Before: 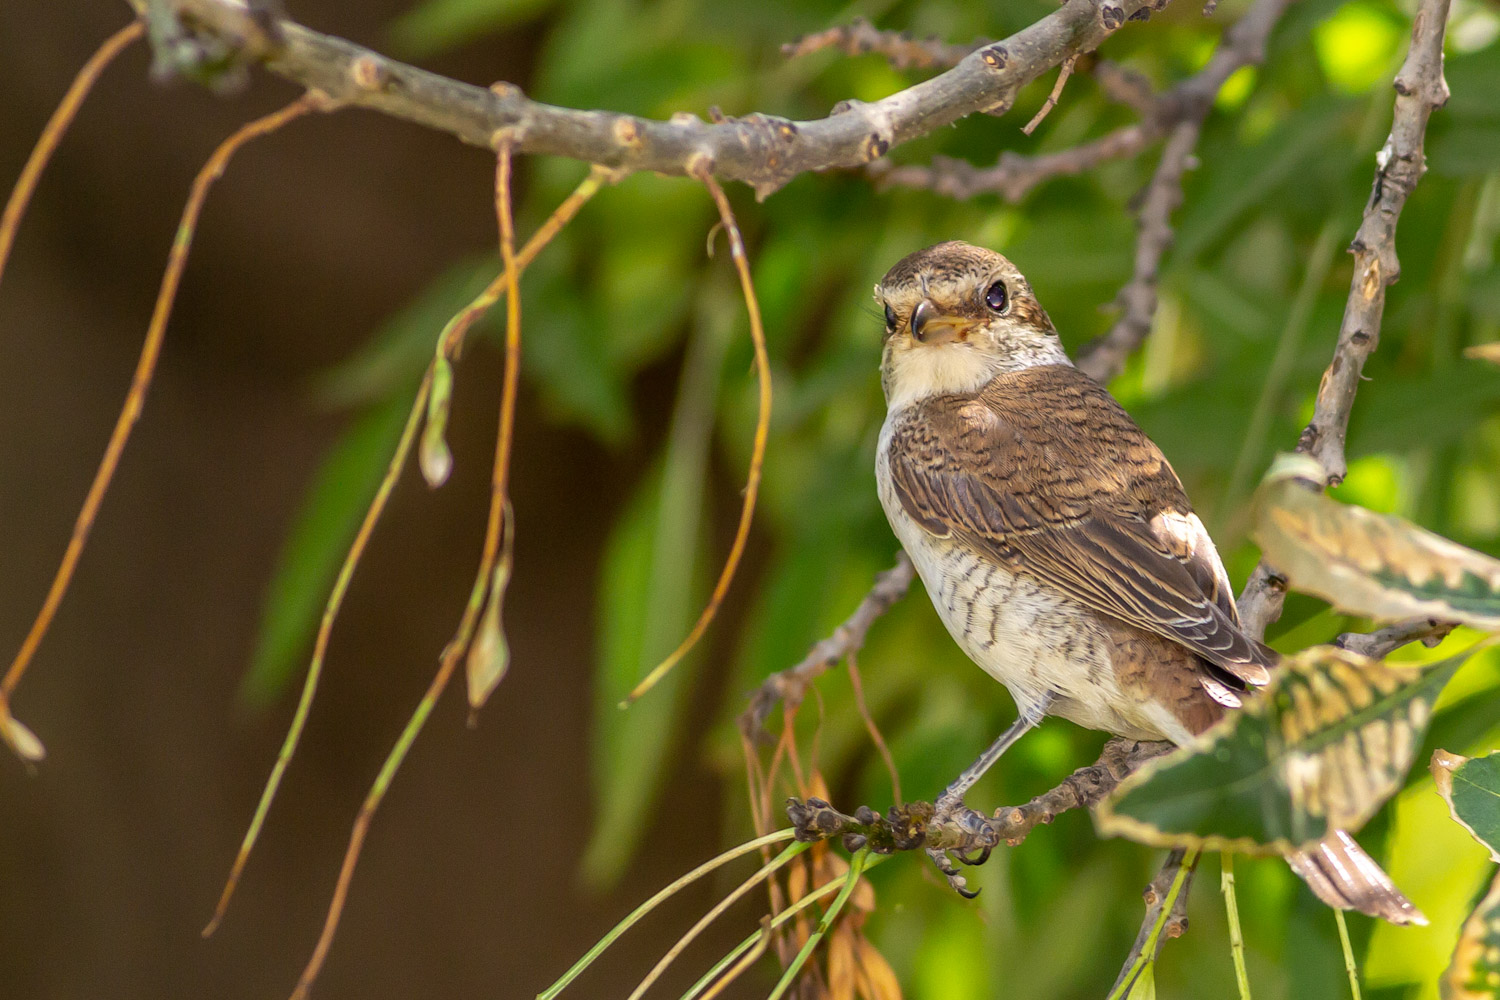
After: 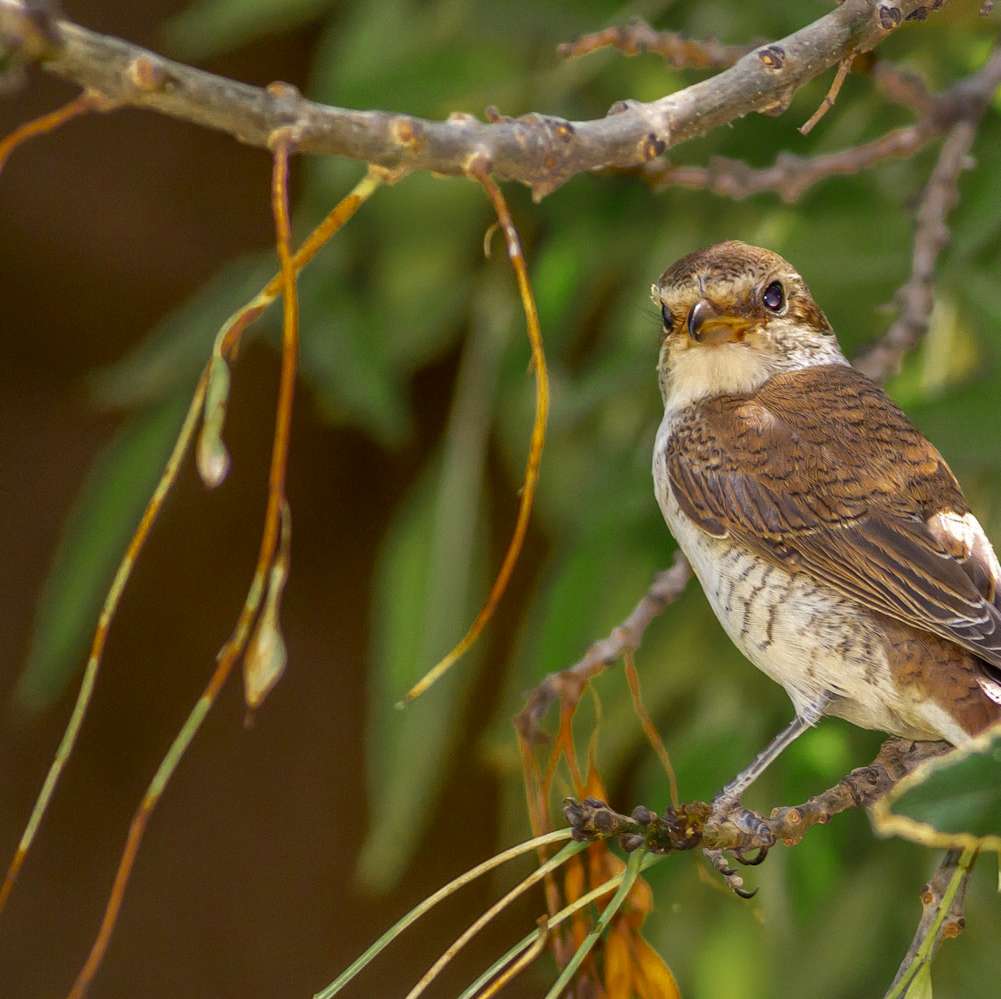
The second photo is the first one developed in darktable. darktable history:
crop and rotate: left 14.99%, right 18.213%
color zones: curves: ch0 [(0.11, 0.396) (0.195, 0.36) (0.25, 0.5) (0.303, 0.412) (0.357, 0.544) (0.75, 0.5) (0.967, 0.328)]; ch1 [(0, 0.468) (0.112, 0.512) (0.202, 0.6) (0.25, 0.5) (0.307, 0.352) (0.357, 0.544) (0.75, 0.5) (0.963, 0.524)]
